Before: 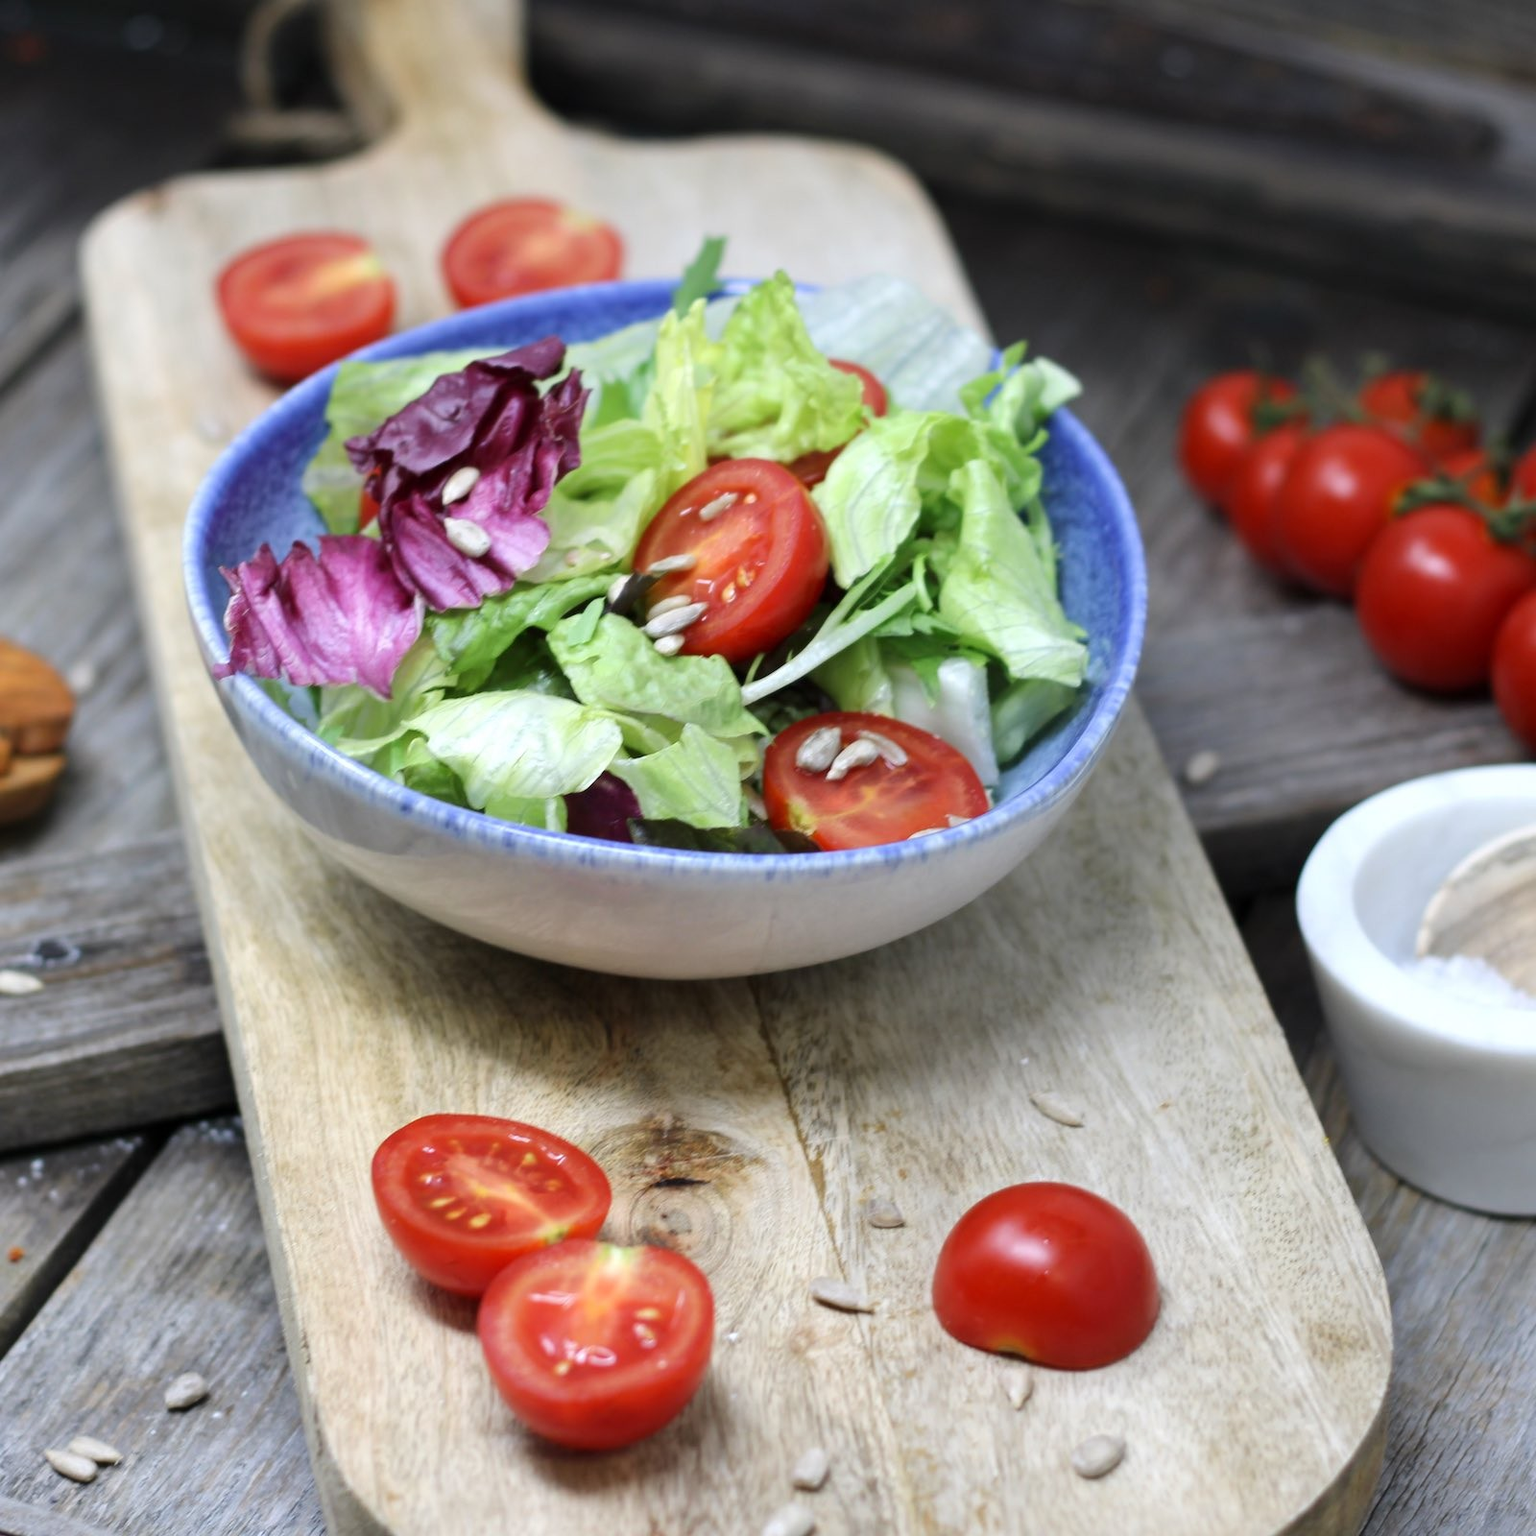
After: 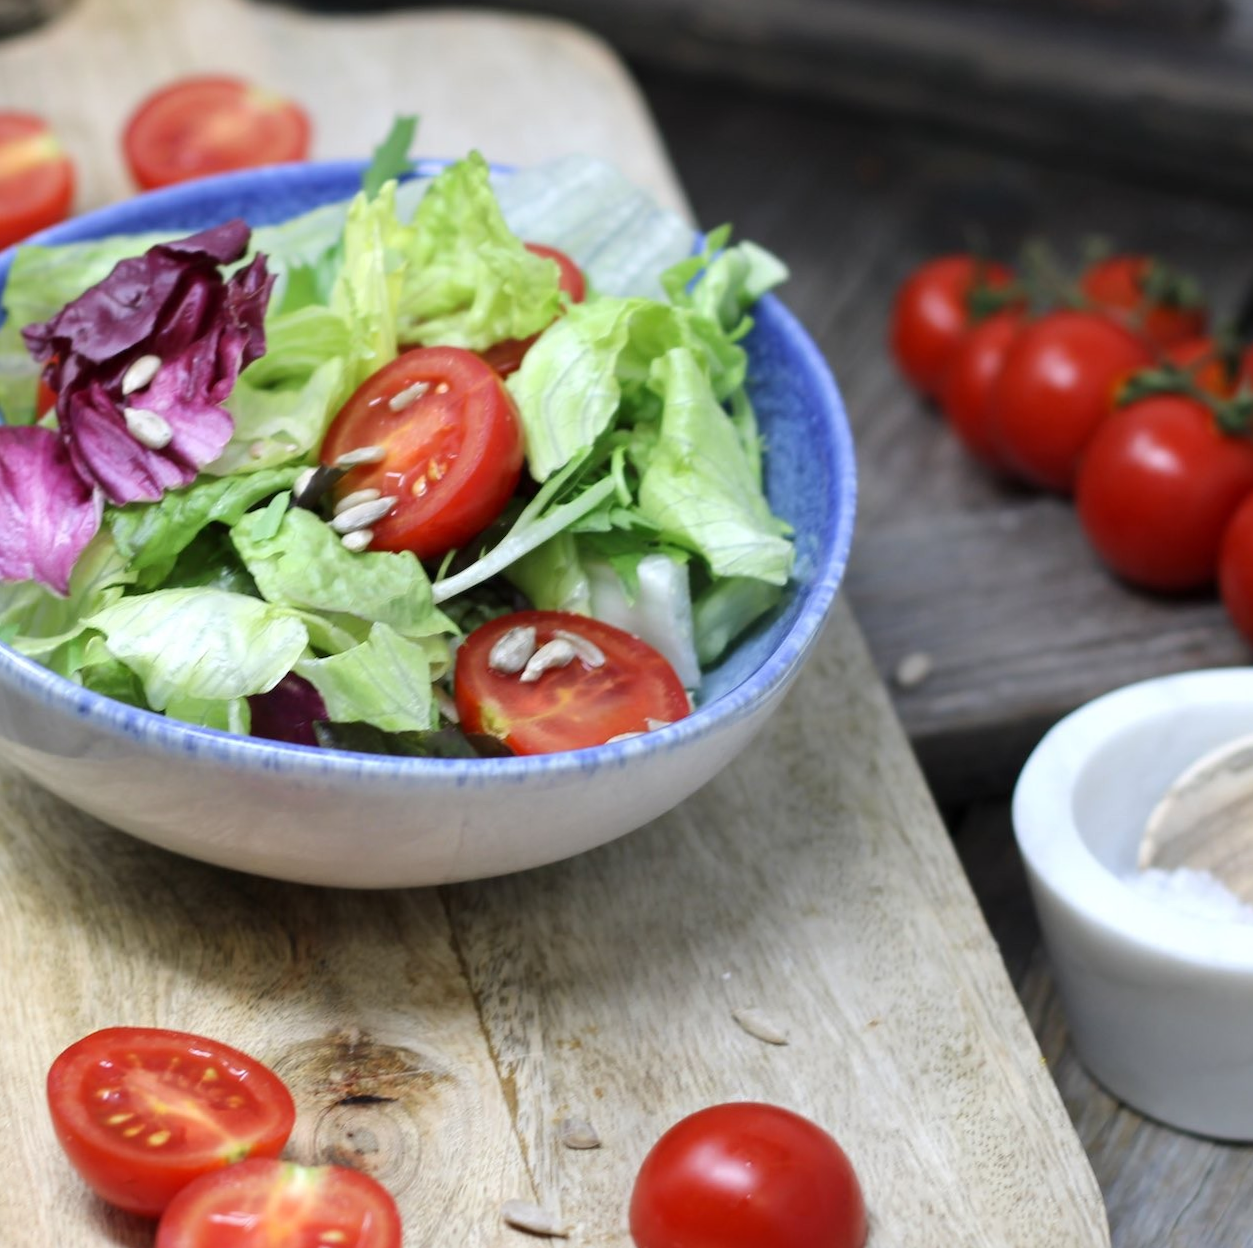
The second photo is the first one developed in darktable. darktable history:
crop and rotate: left 20.74%, top 7.912%, right 0.375%, bottom 13.378%
rotate and perspective: rotation 0.192°, lens shift (horizontal) -0.015, crop left 0.005, crop right 0.996, crop top 0.006, crop bottom 0.99
